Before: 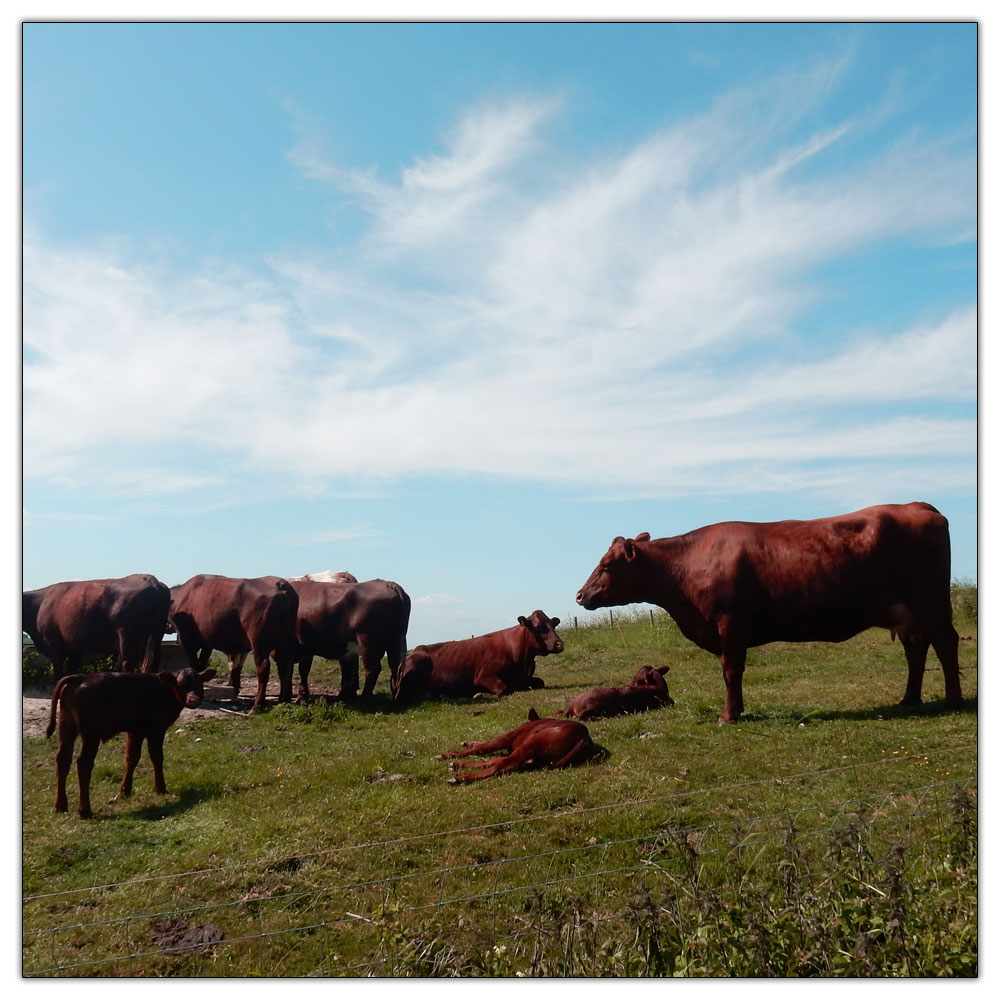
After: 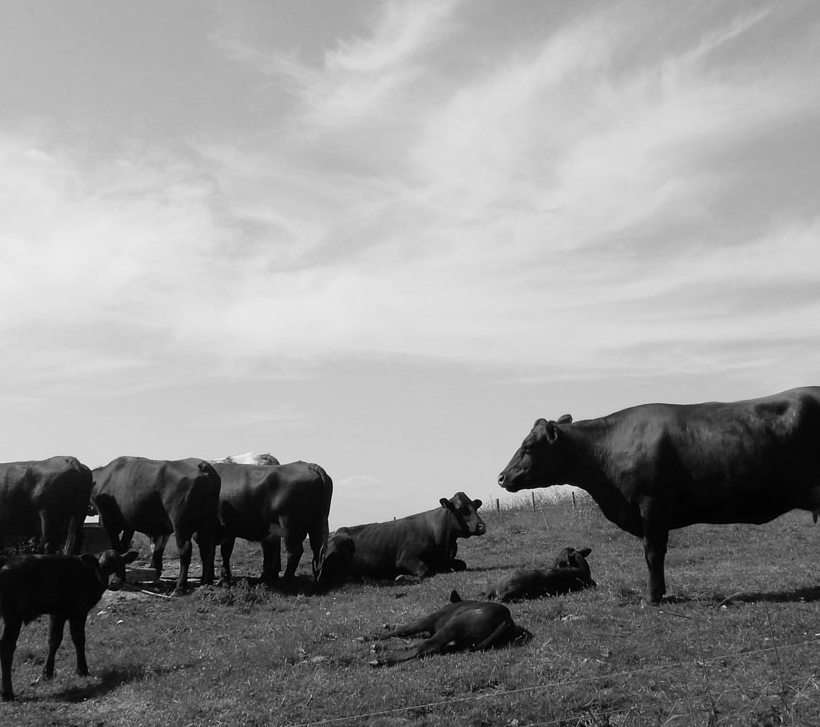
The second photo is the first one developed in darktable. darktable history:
monochrome: a 32, b 64, size 2.3
crop: left 7.856%, top 11.836%, right 10.12%, bottom 15.387%
